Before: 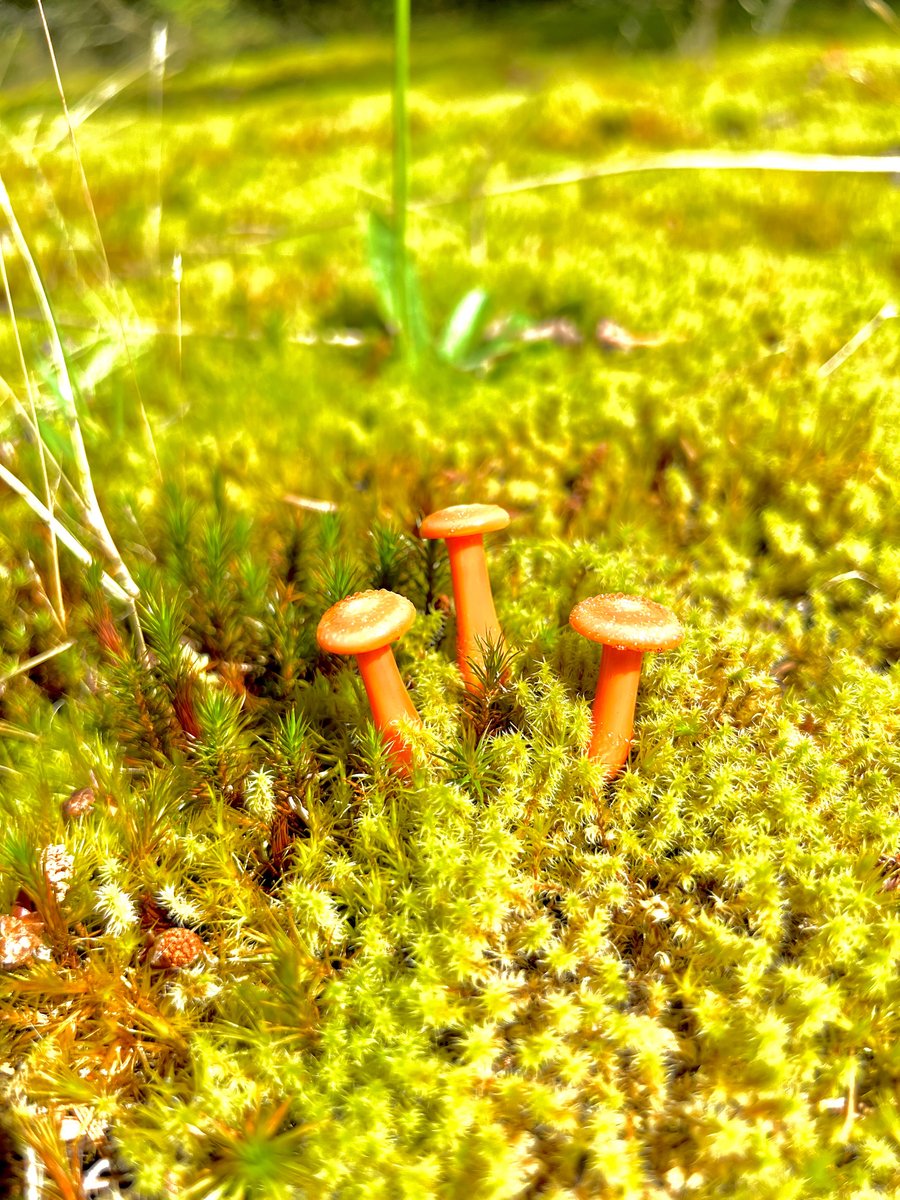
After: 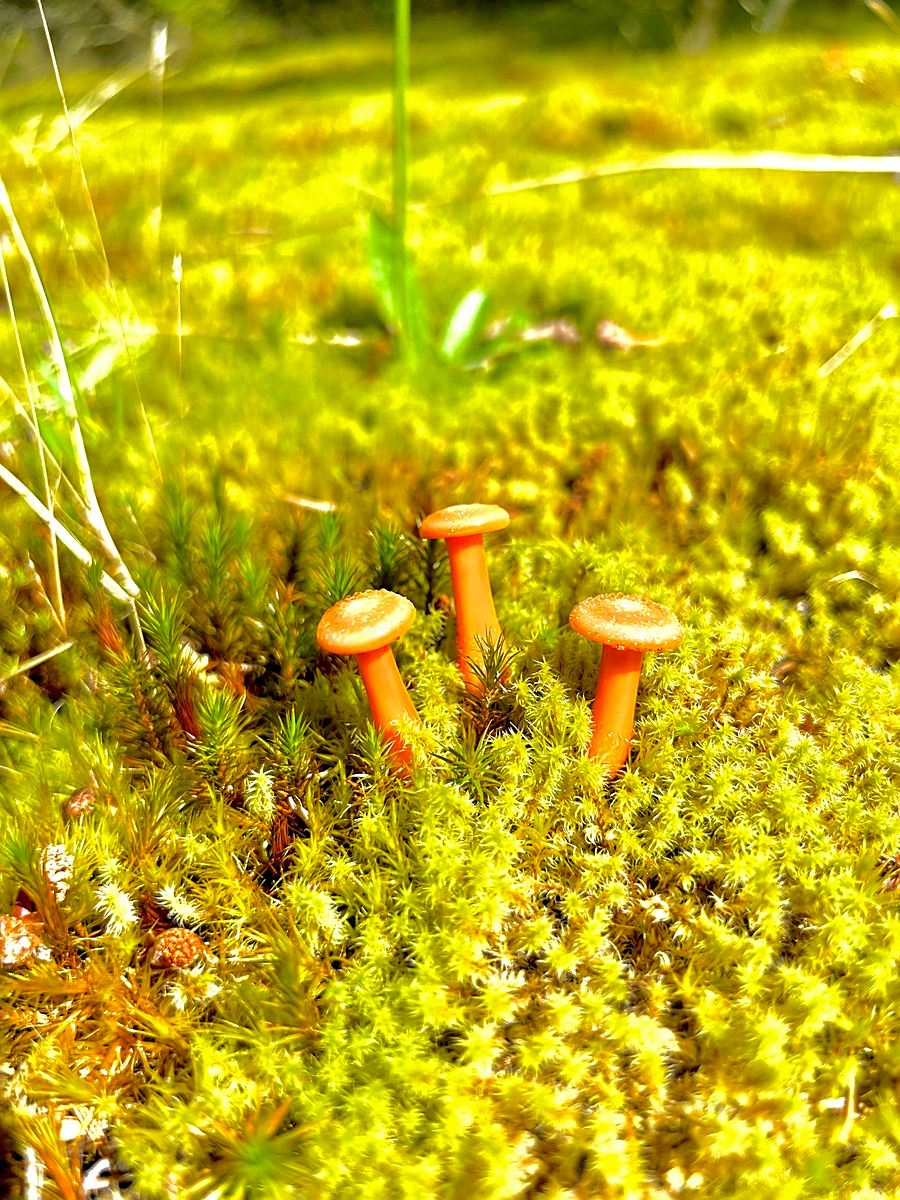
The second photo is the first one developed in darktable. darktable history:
sharpen: on, module defaults
color balance rgb: perceptual saturation grading › global saturation 10%, global vibrance 10%
